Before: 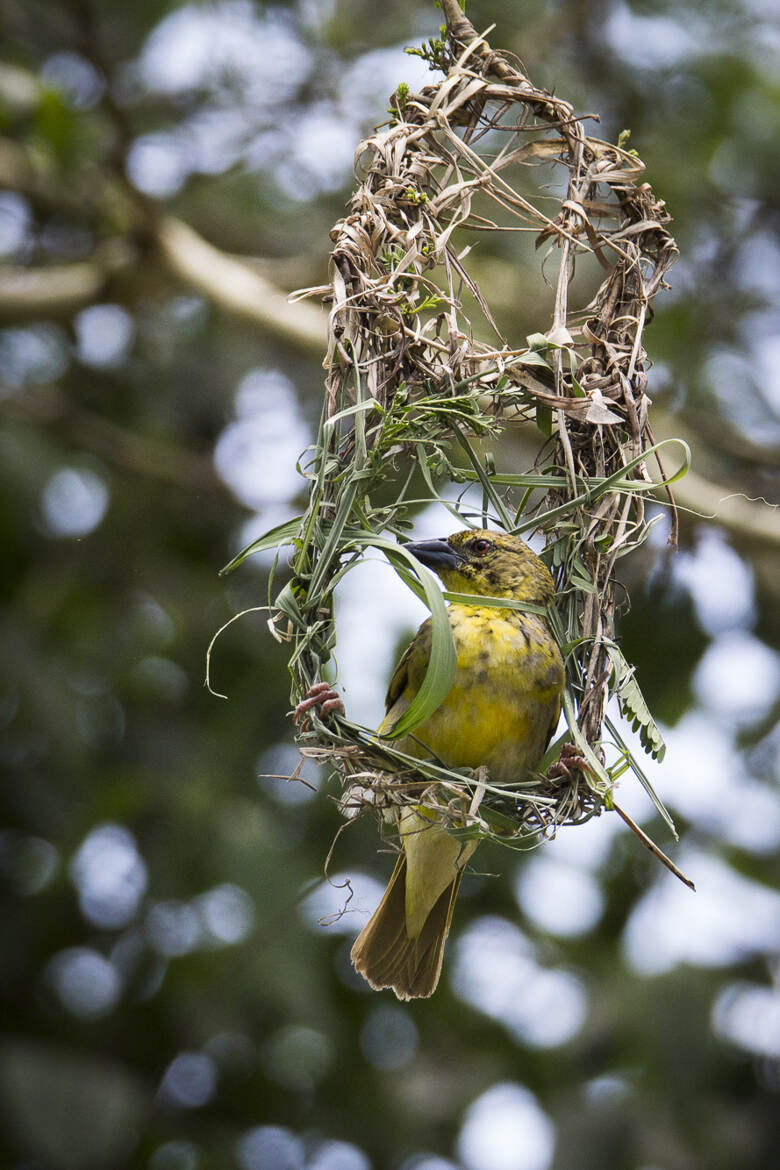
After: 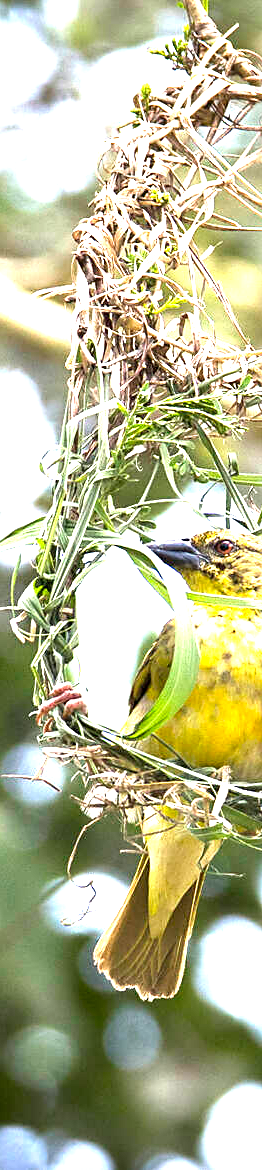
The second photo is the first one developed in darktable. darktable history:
crop: left 32.979%, right 33.342%
exposure: exposure 2 EV, compensate exposure bias true, compensate highlight preservation false
sharpen: radius 1.91, amount 0.39, threshold 1.603
